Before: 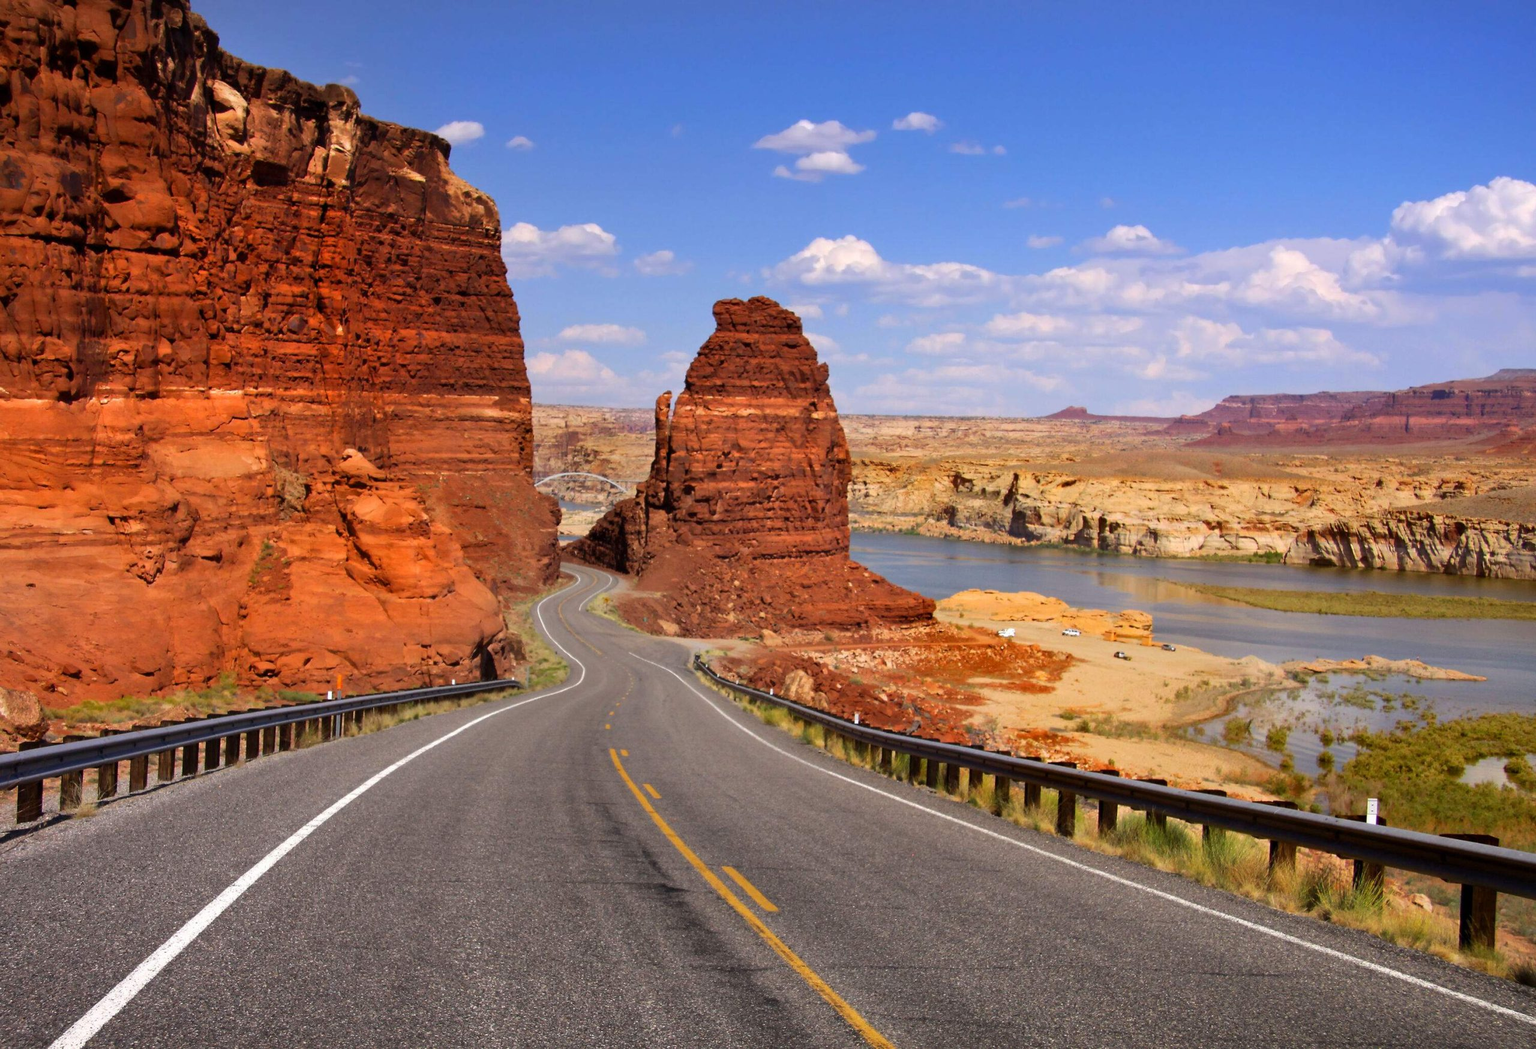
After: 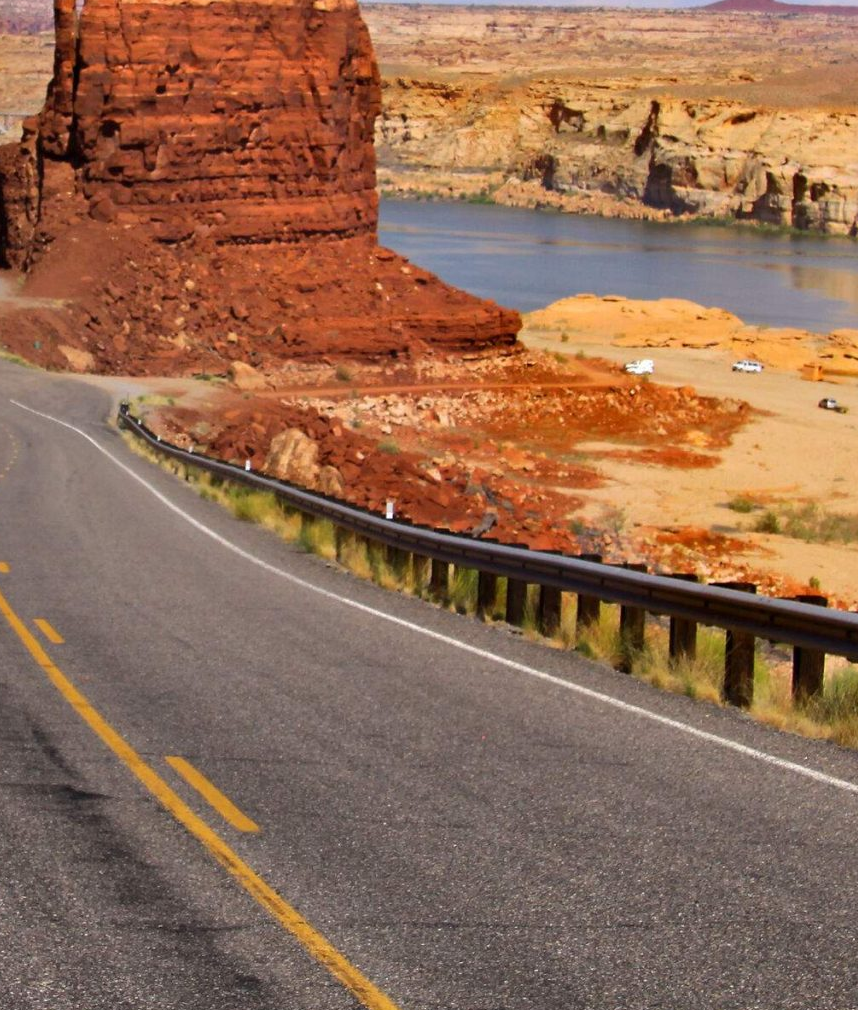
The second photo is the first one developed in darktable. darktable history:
crop: left 40.556%, top 39.356%, right 25.914%, bottom 2.846%
